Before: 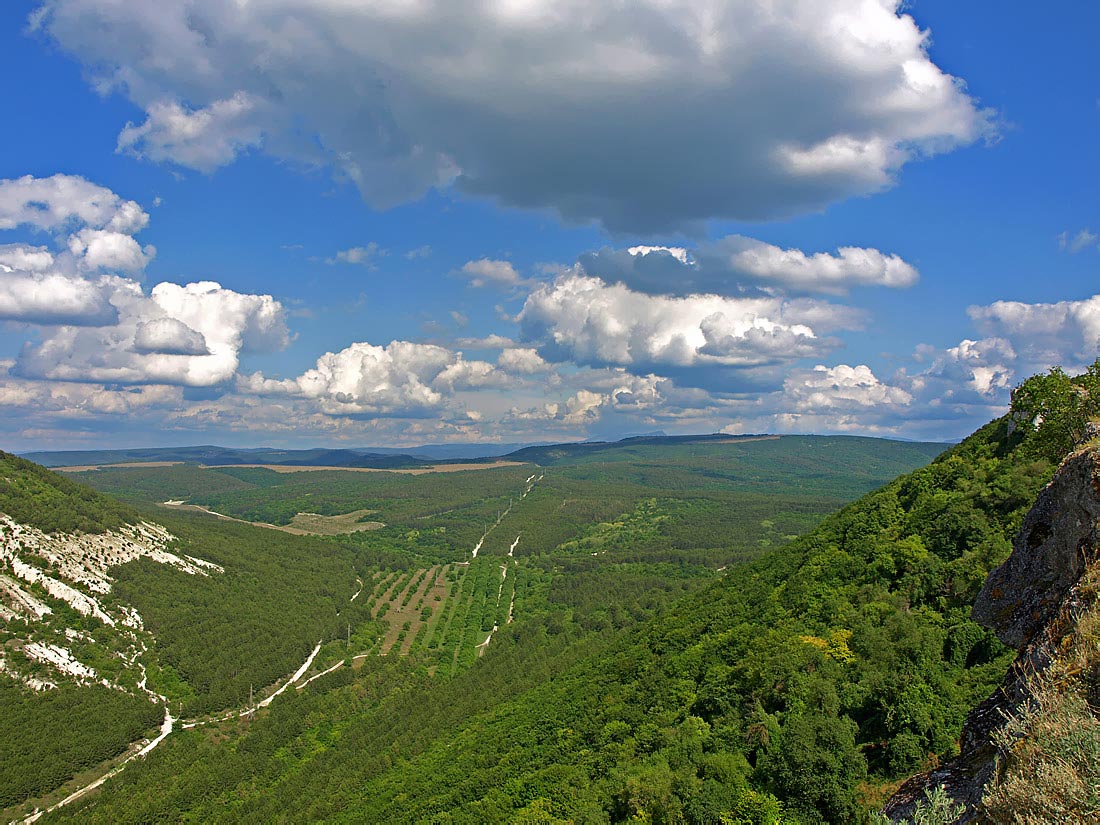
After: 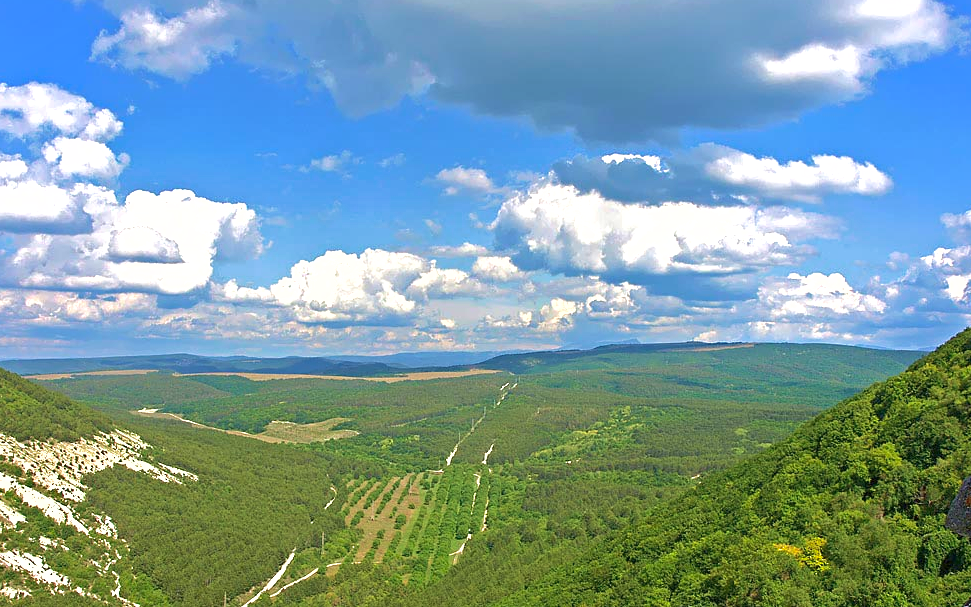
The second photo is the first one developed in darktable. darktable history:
velvia: on, module defaults
exposure: exposure 0.912 EV, compensate highlight preservation false
crop and rotate: left 2.406%, top 11.209%, right 9.249%, bottom 15.137%
shadows and highlights: on, module defaults
